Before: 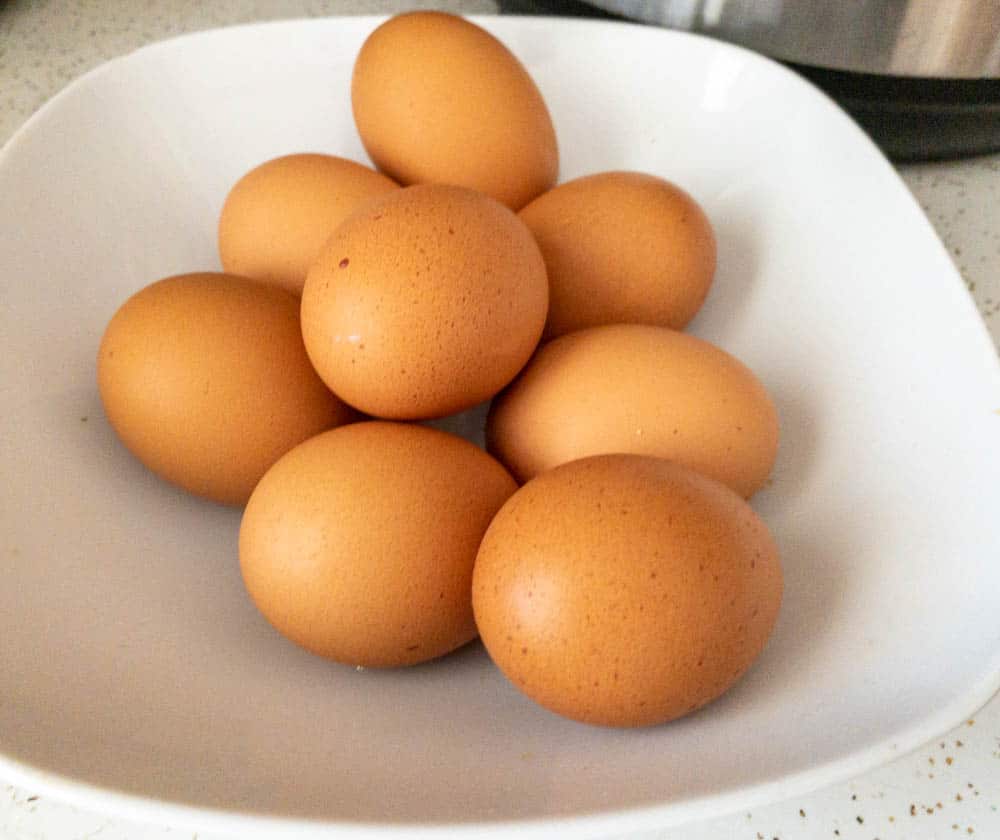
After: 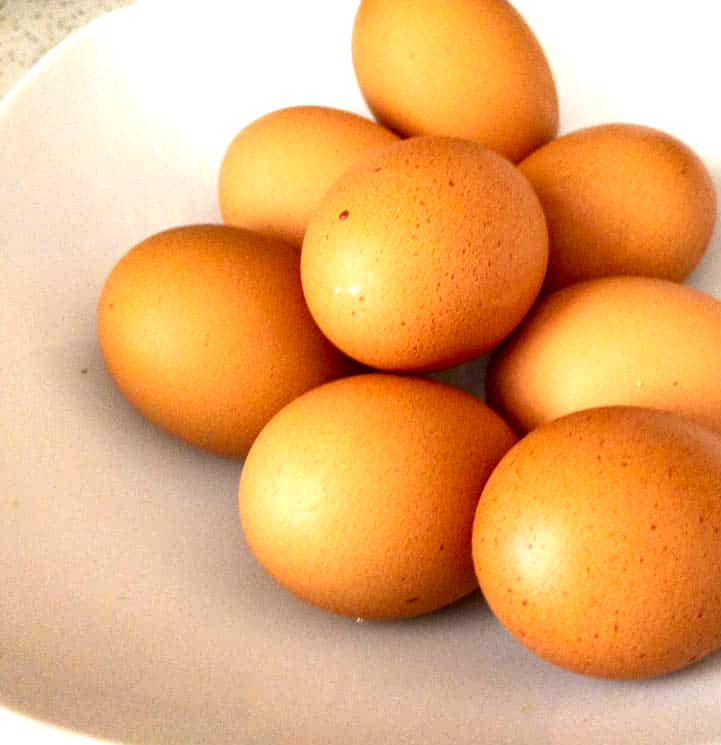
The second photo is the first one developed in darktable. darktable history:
contrast brightness saturation: contrast 0.07, brightness -0.153, saturation 0.116
crop: top 5.748%, right 27.884%, bottom 5.49%
exposure: exposure 0.701 EV, compensate highlight preservation false
